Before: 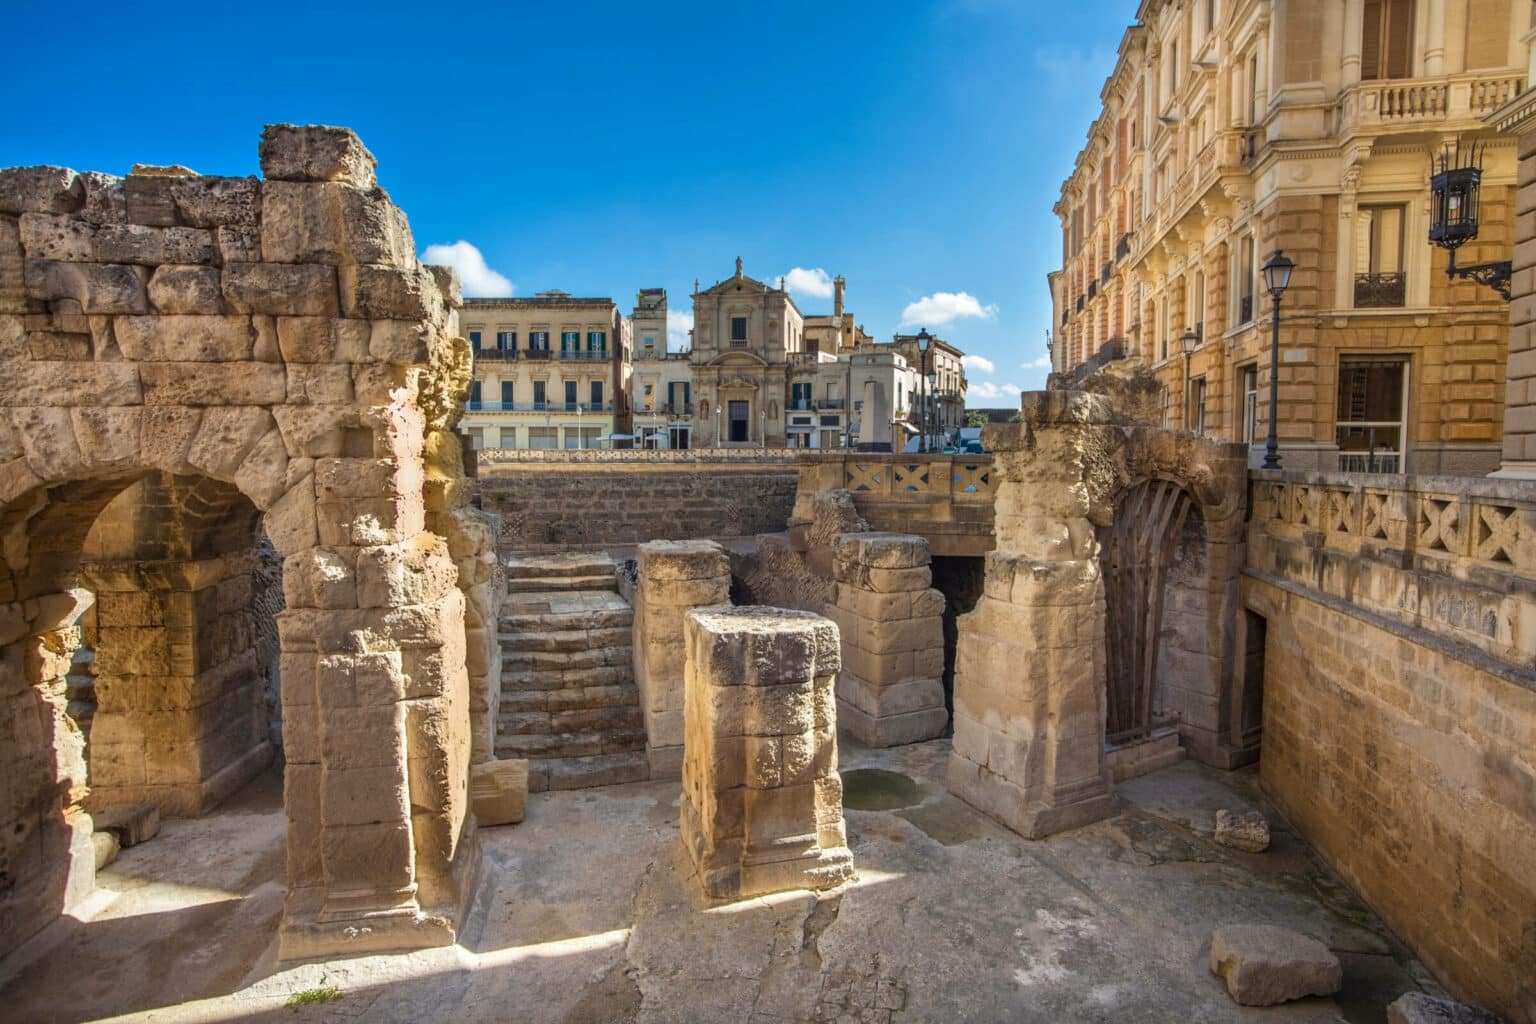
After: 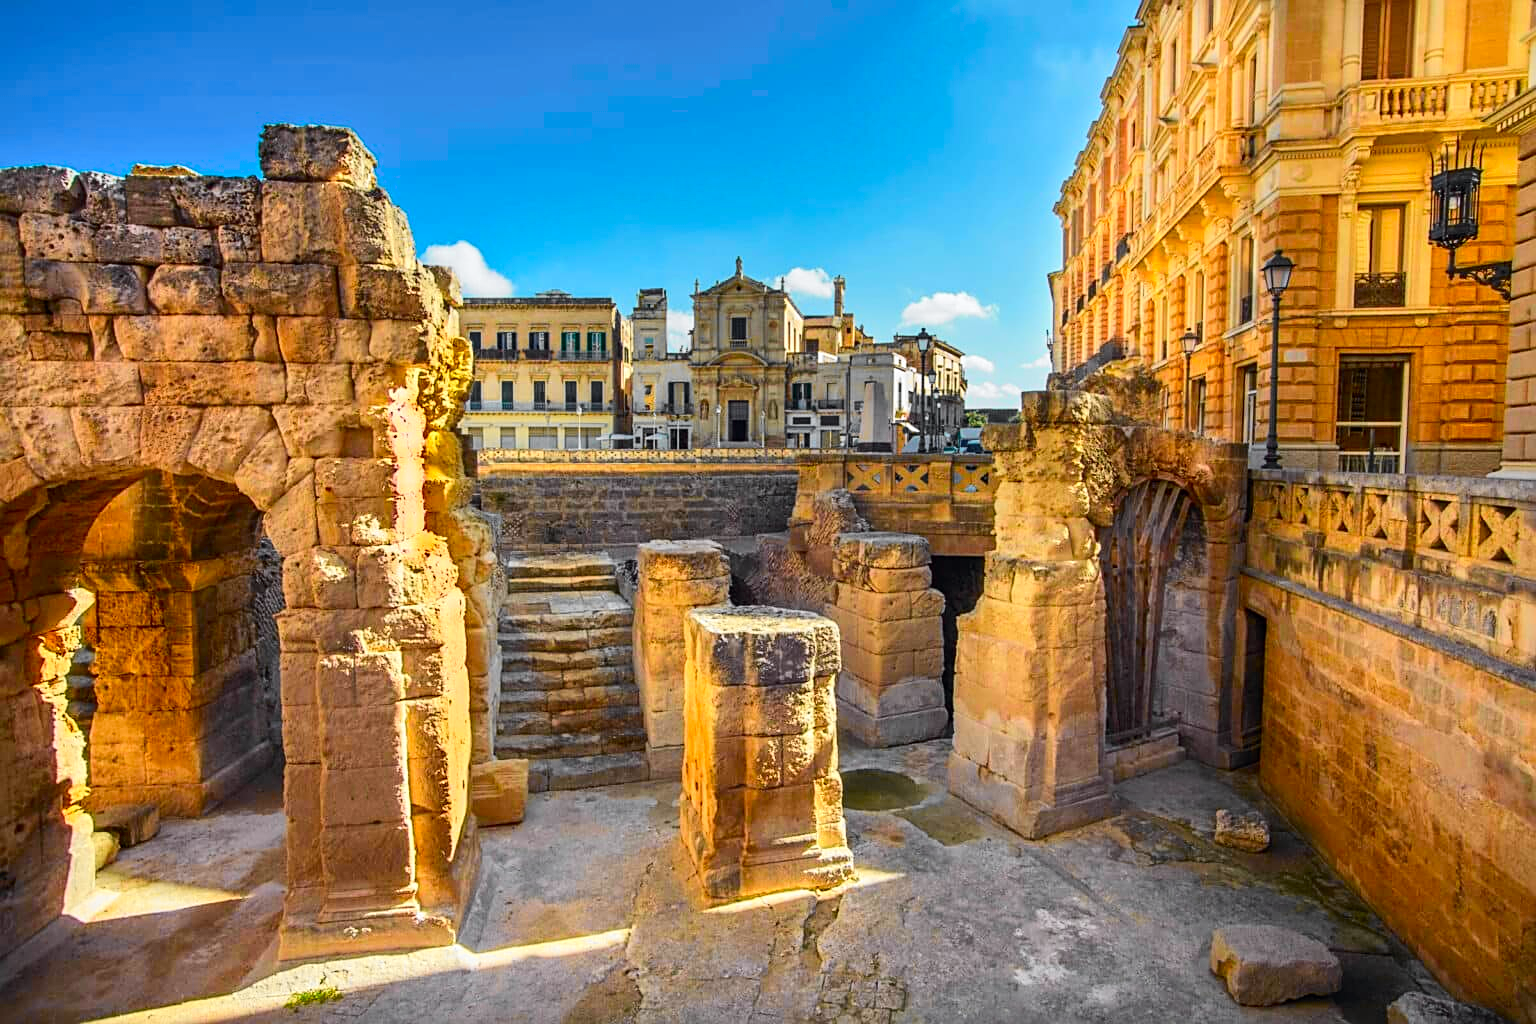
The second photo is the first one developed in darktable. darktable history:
tone curve: curves: ch0 [(0, 0) (0.071, 0.047) (0.266, 0.26) (0.491, 0.552) (0.753, 0.818) (1, 0.983)]; ch1 [(0, 0) (0.346, 0.307) (0.408, 0.369) (0.463, 0.443) (0.482, 0.493) (0.502, 0.5) (0.517, 0.518) (0.546, 0.576) (0.588, 0.643) (0.651, 0.709) (1, 1)]; ch2 [(0, 0) (0.346, 0.34) (0.434, 0.46) (0.485, 0.494) (0.5, 0.494) (0.517, 0.503) (0.535, 0.545) (0.583, 0.624) (0.625, 0.678) (1, 1)], color space Lab, independent channels, preserve colors none
color zones: curves: ch0 [(0.224, 0.526) (0.75, 0.5)]; ch1 [(0.055, 0.526) (0.224, 0.761) (0.377, 0.526) (0.75, 0.5)]
sharpen: on, module defaults
